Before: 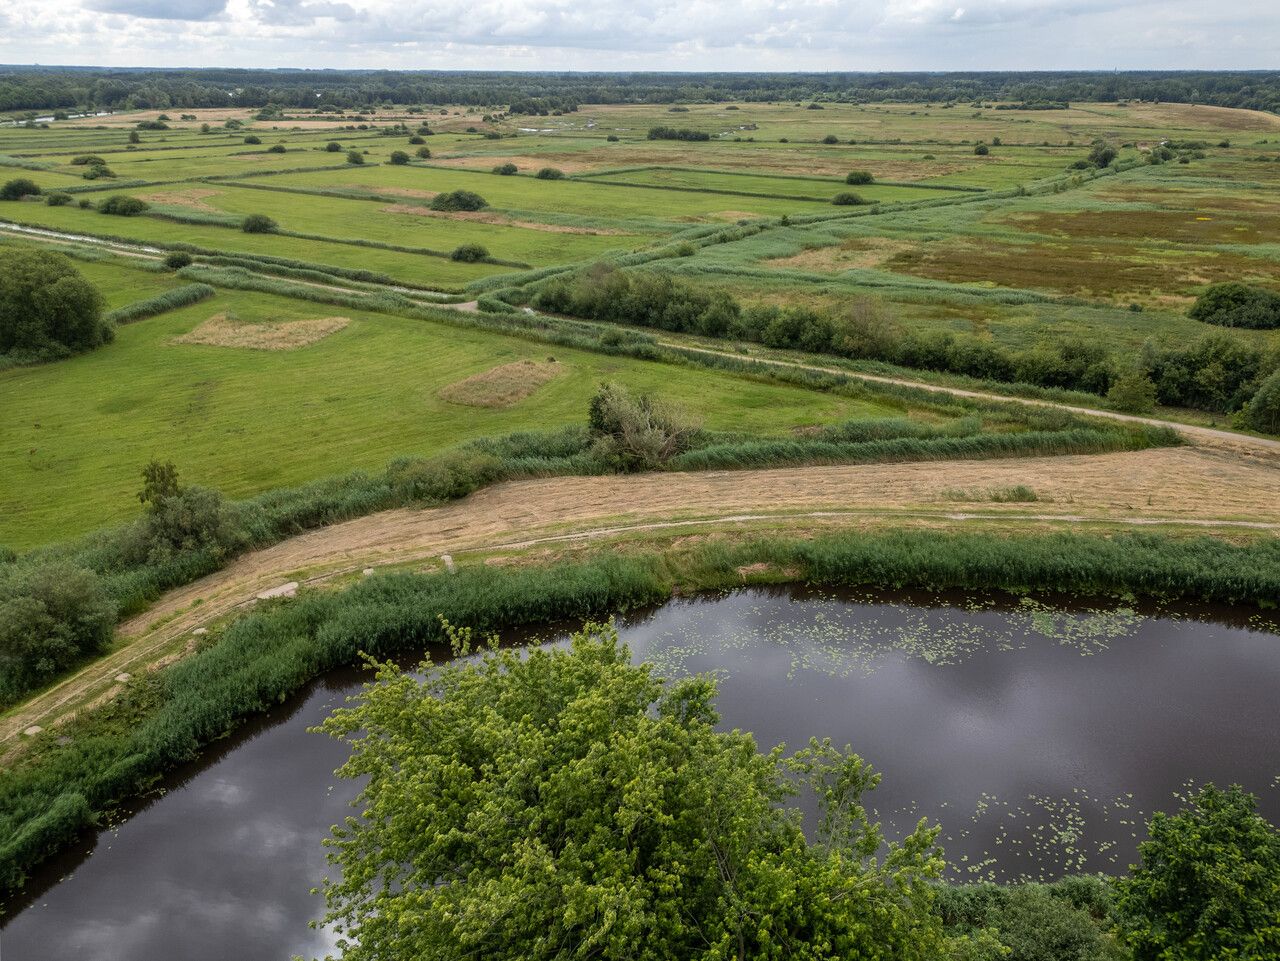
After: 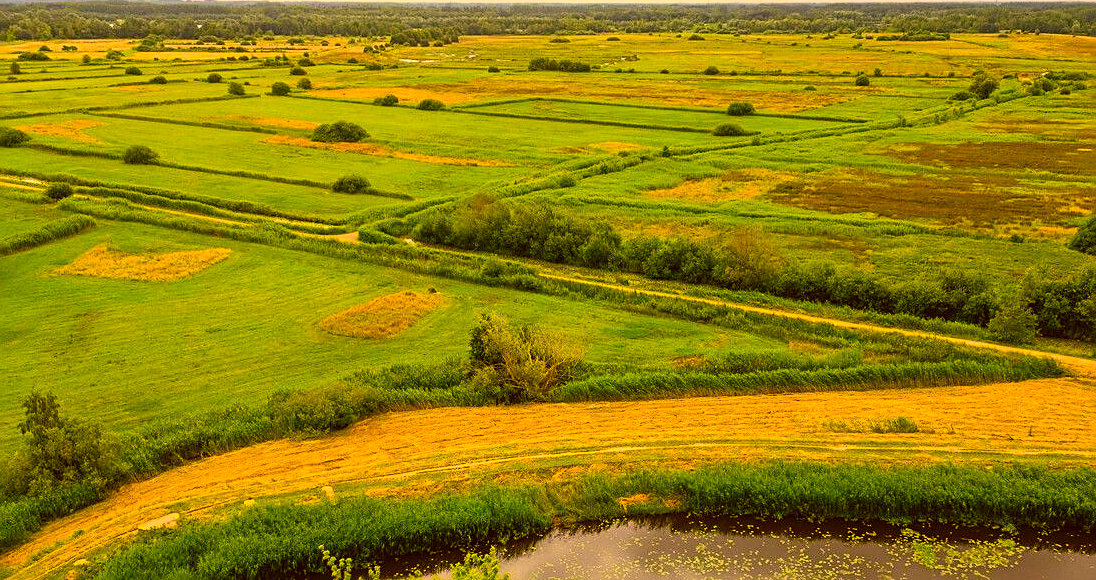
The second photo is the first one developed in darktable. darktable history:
sharpen: on, module defaults
crop and rotate: left 9.345%, top 7.22%, right 4.982%, bottom 32.331%
color correction: highlights a* 10.44, highlights b* 30.04, shadows a* 2.73, shadows b* 17.51, saturation 1.72
contrast brightness saturation: contrast 0.2, brightness 0.16, saturation 0.22
